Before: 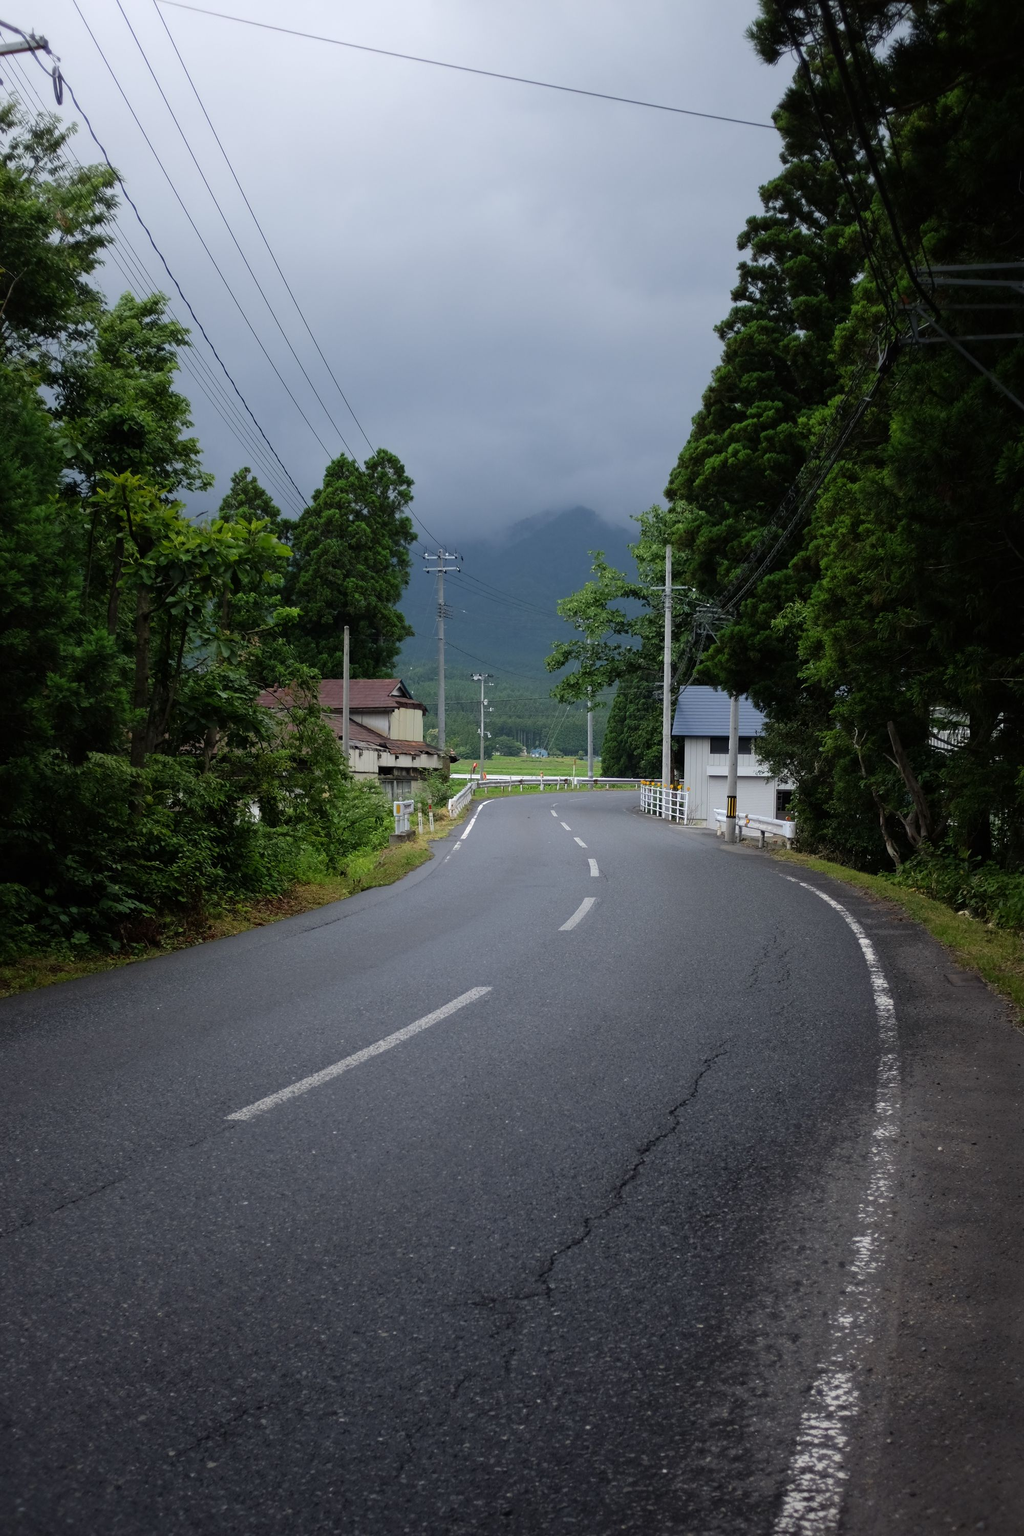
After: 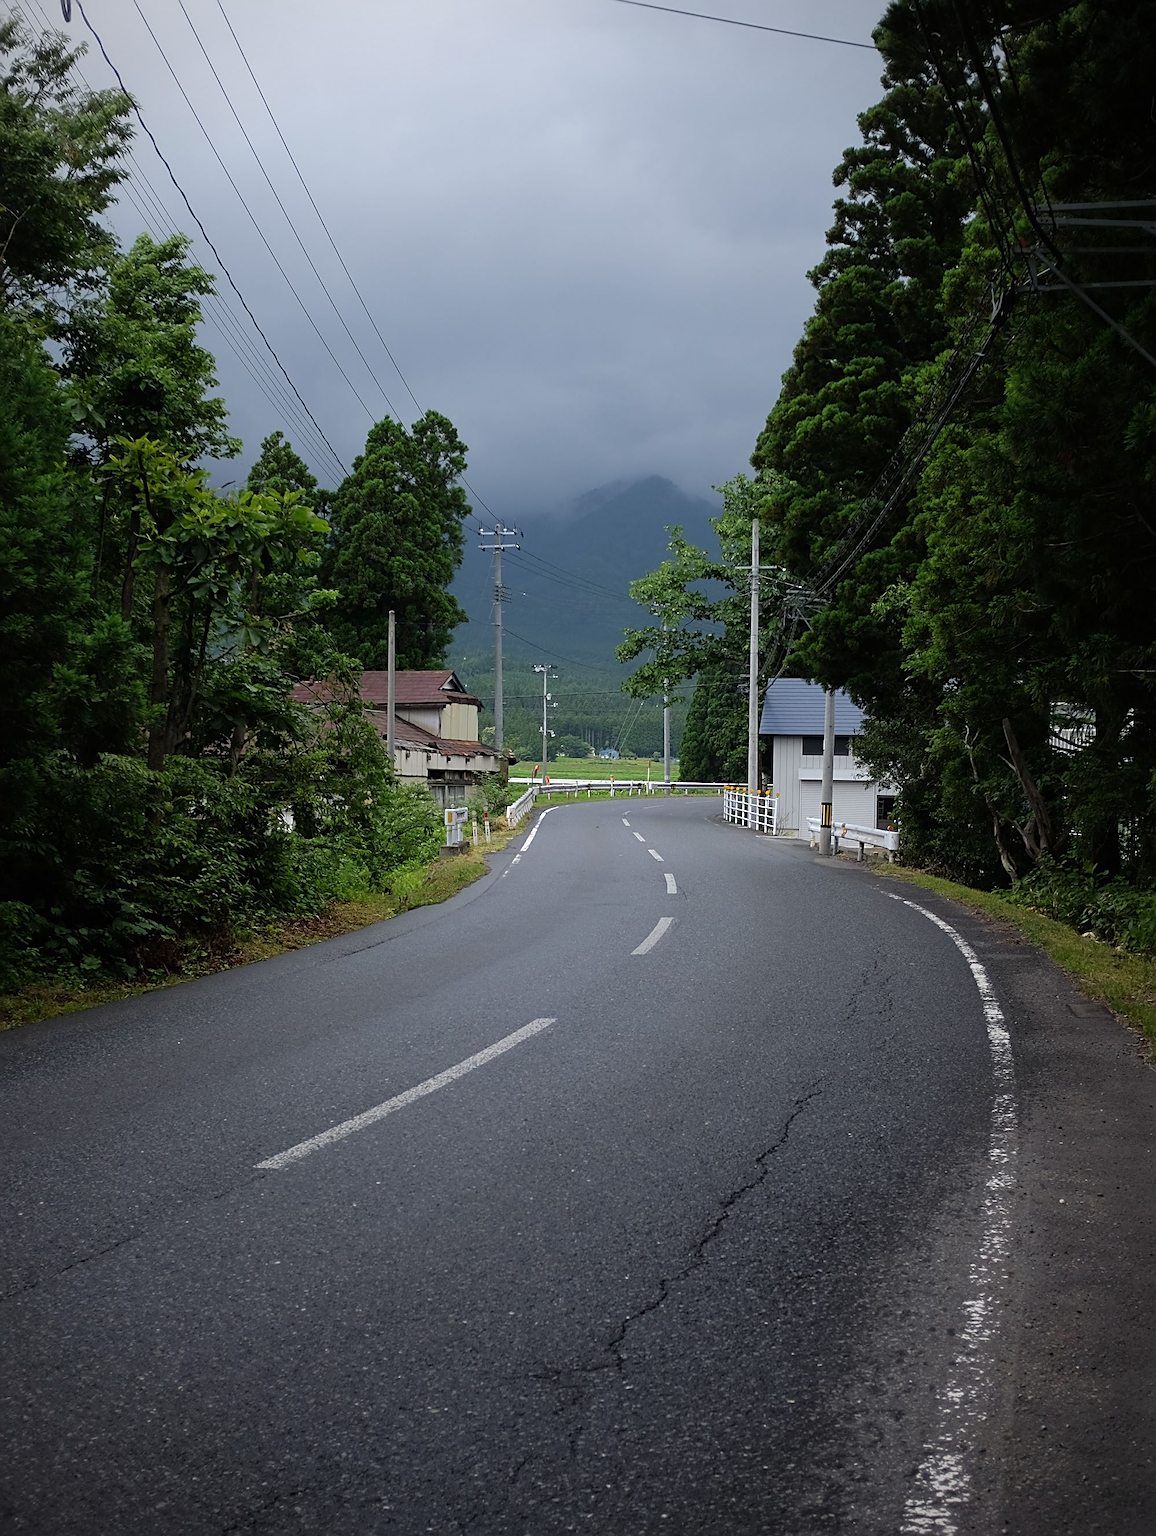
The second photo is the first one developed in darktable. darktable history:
crop and rotate: top 5.572%, bottom 5.881%
sharpen: radius 2.544, amount 0.649
vignetting: fall-off start 91.66%
